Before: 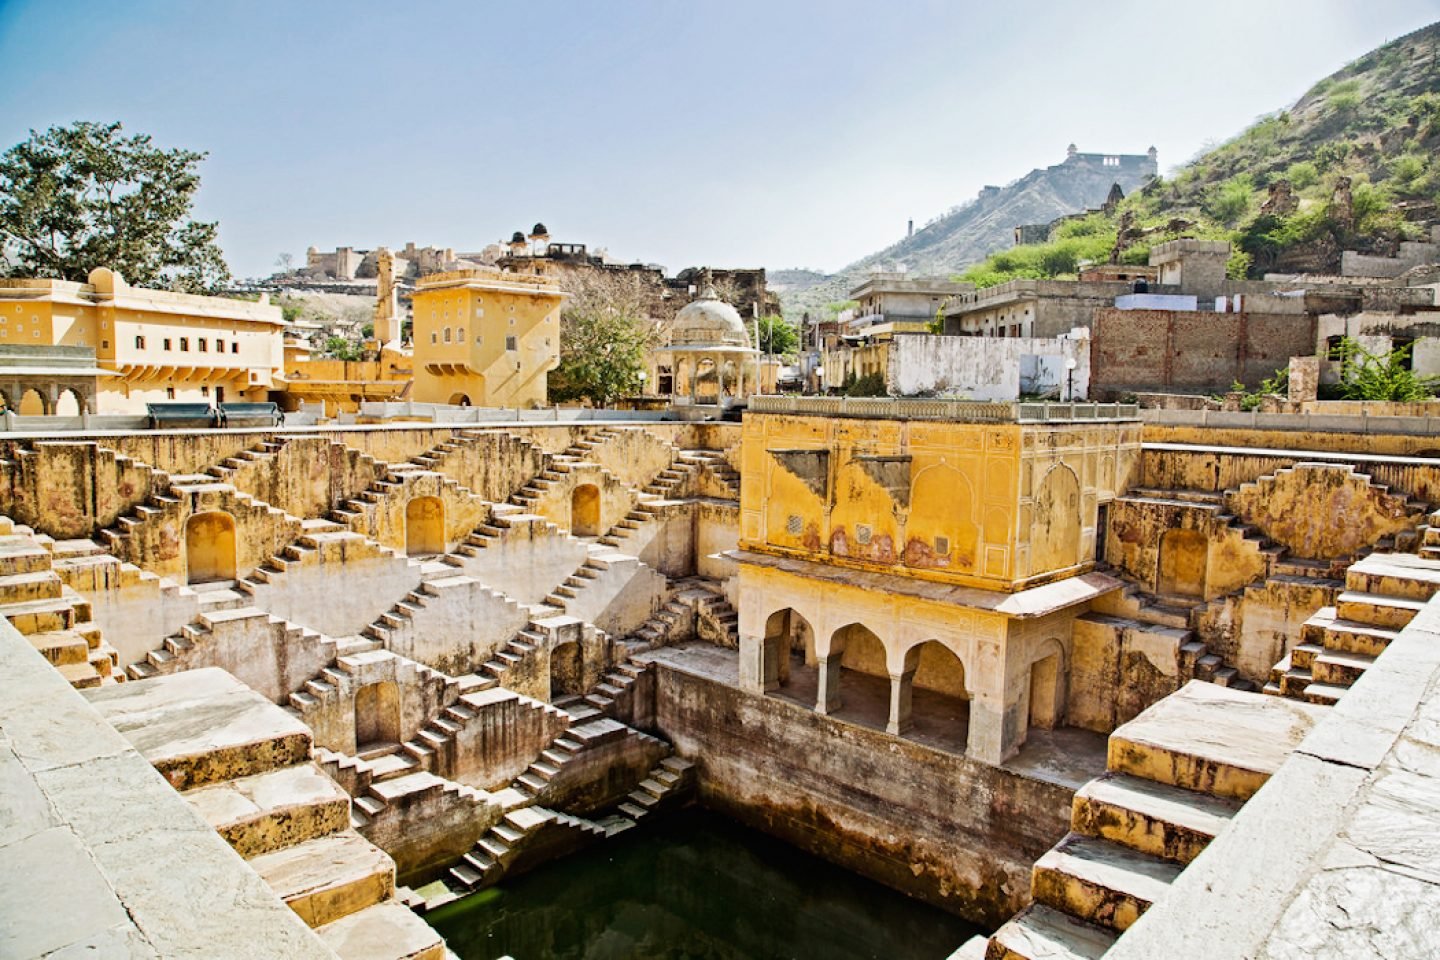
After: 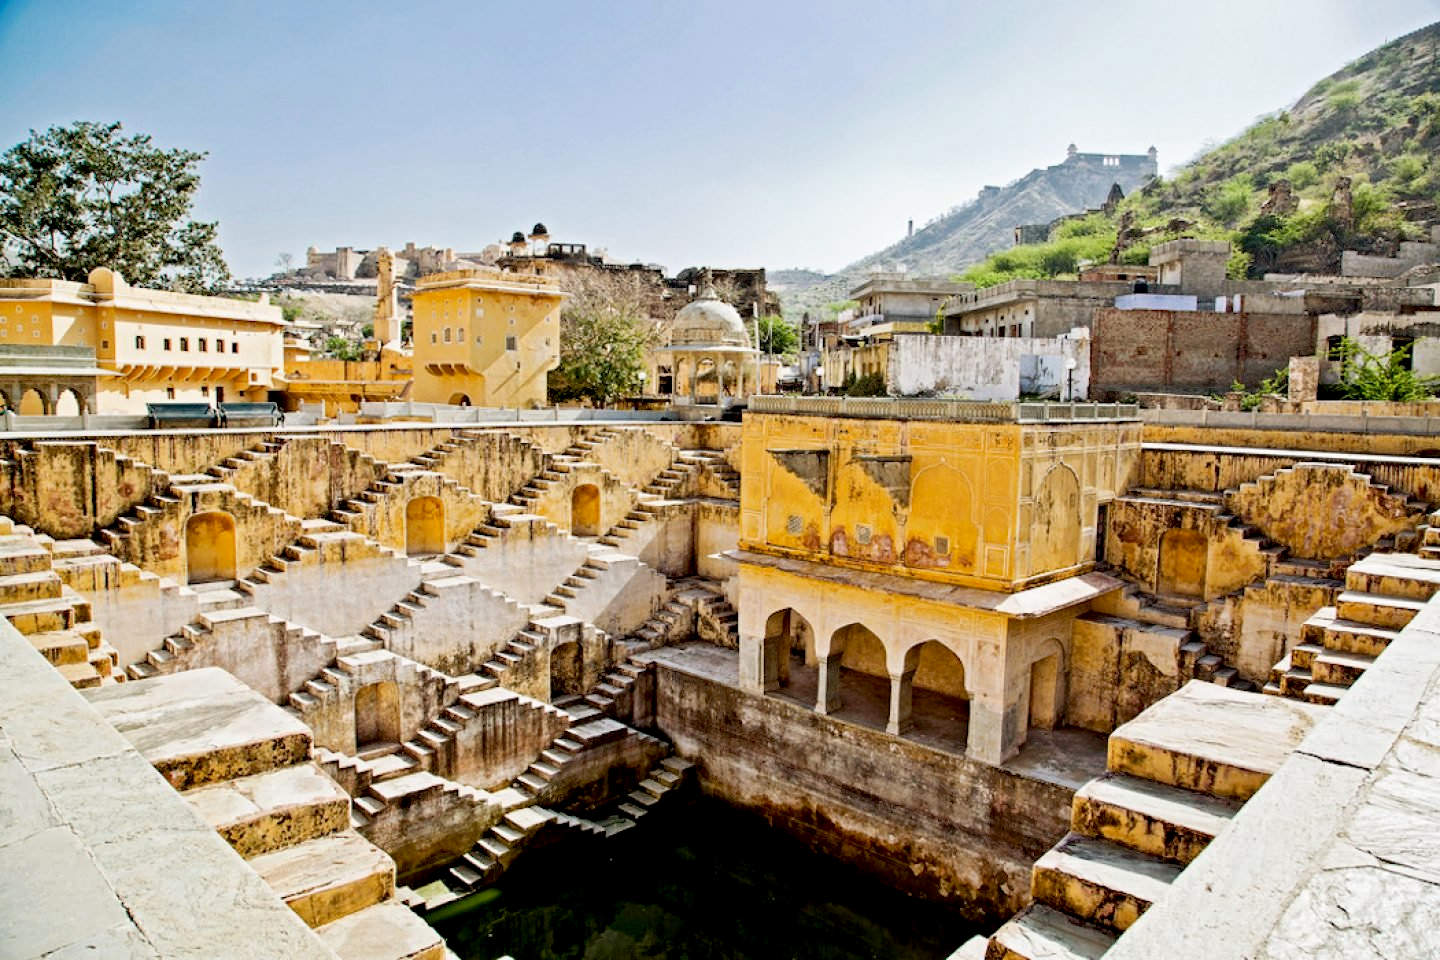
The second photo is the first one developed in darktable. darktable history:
exposure: black level correction 0.01, exposure 0.017 EV, compensate highlight preservation false
